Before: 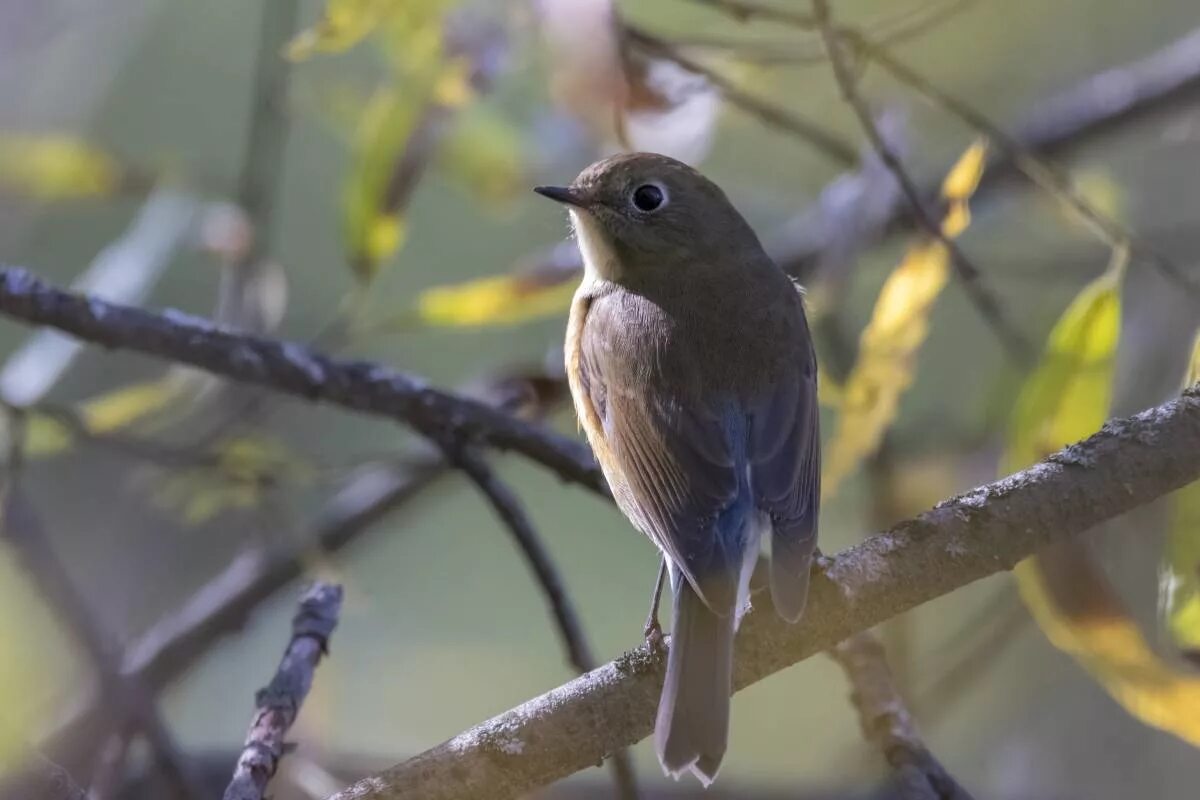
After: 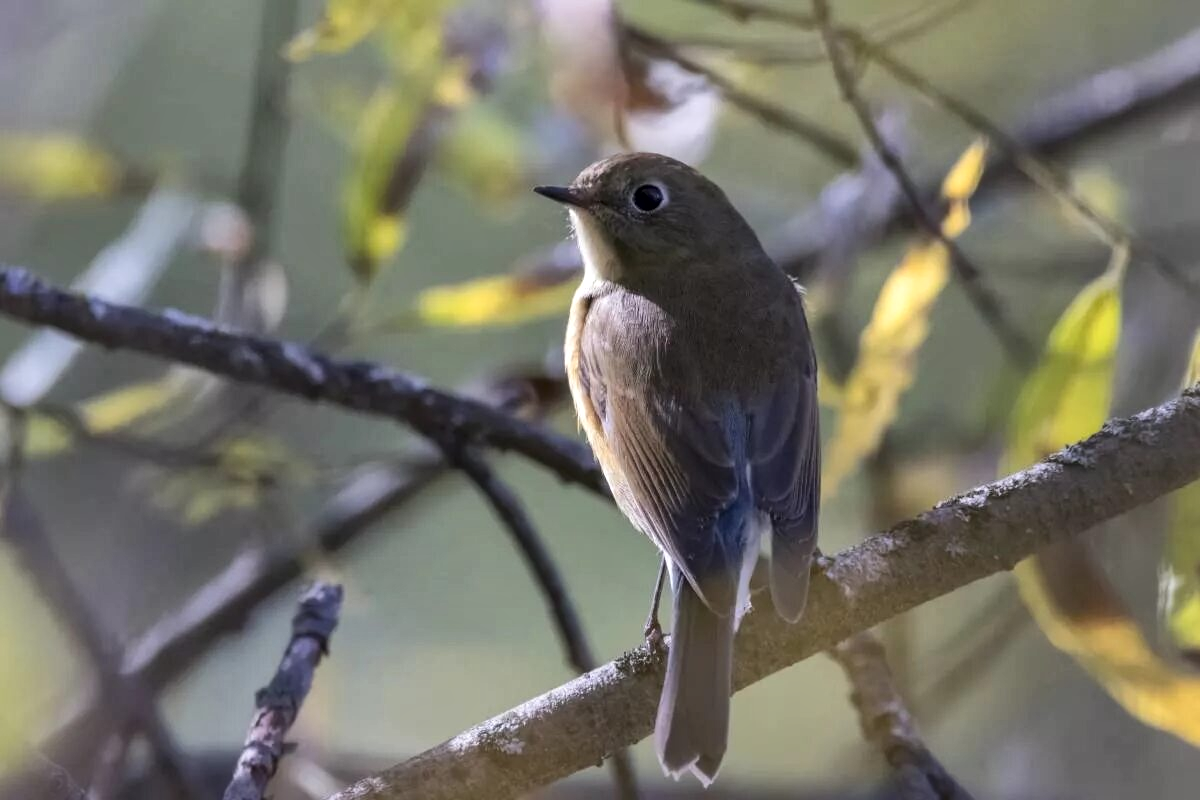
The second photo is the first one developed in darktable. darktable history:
local contrast: mode bilateral grid, contrast 20, coarseness 51, detail 157%, midtone range 0.2
